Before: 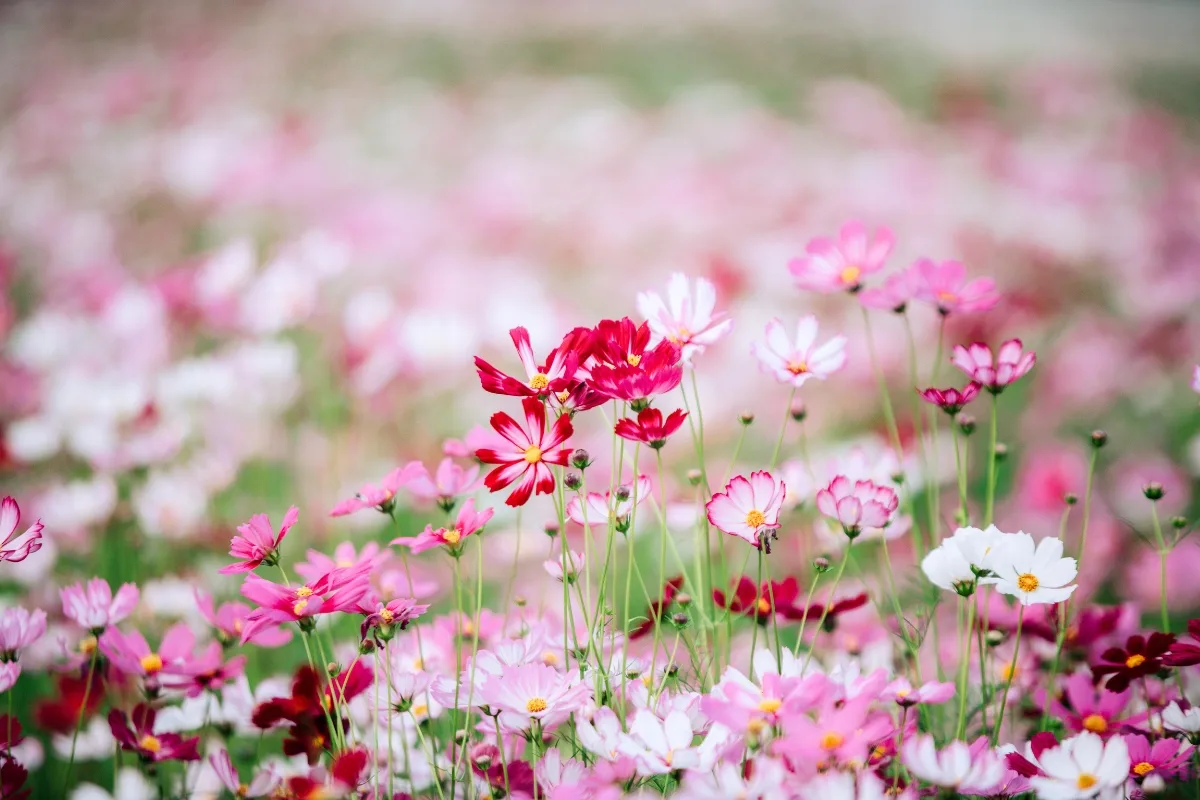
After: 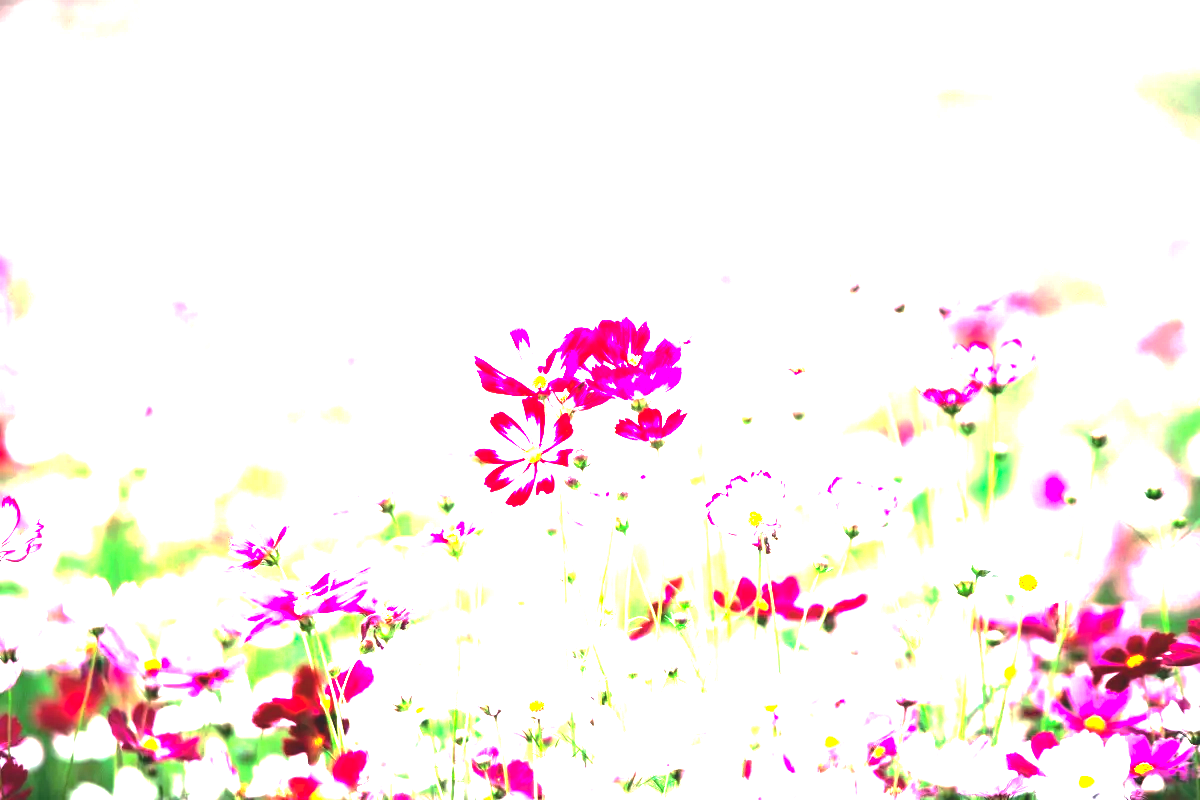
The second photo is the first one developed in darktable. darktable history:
color balance rgb: shadows lift › luminance -19.845%, perceptual saturation grading › global saturation 0.269%, perceptual brilliance grading › global brilliance 11.218%
exposure: black level correction 0, exposure 2.371 EV, compensate highlight preservation false
tone curve: curves: ch0 [(0, 0) (0.003, 0.126) (0.011, 0.129) (0.025, 0.133) (0.044, 0.143) (0.069, 0.155) (0.1, 0.17) (0.136, 0.189) (0.177, 0.217) (0.224, 0.25) (0.277, 0.293) (0.335, 0.346) (0.399, 0.398) (0.468, 0.456) (0.543, 0.517) (0.623, 0.583) (0.709, 0.659) (0.801, 0.756) (0.898, 0.856) (1, 1)], preserve colors none
